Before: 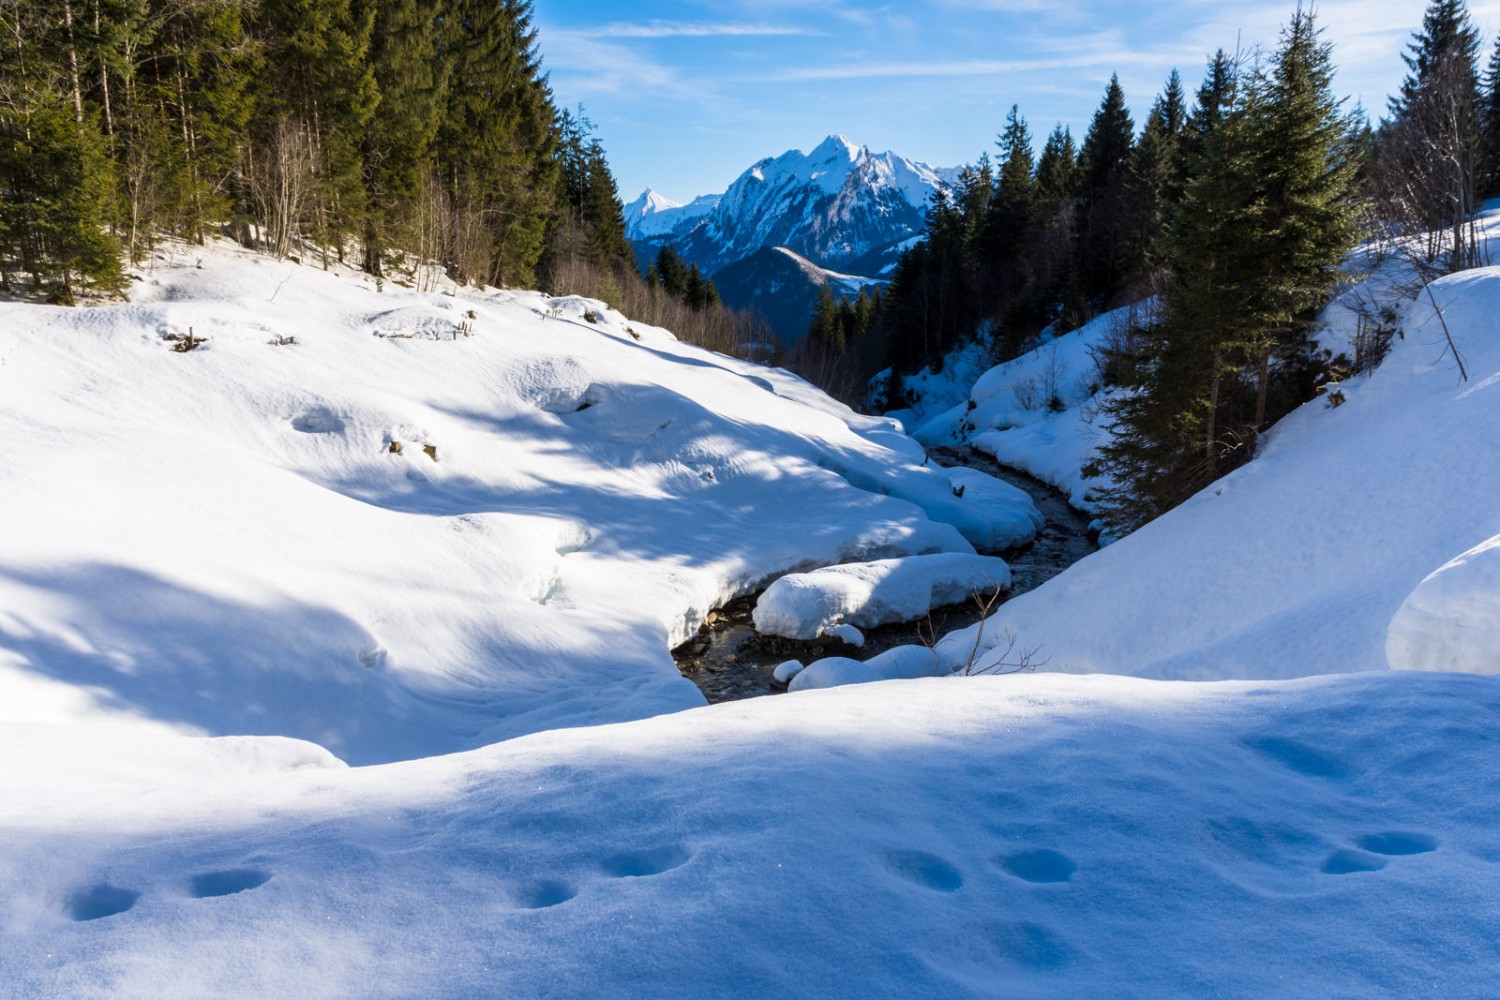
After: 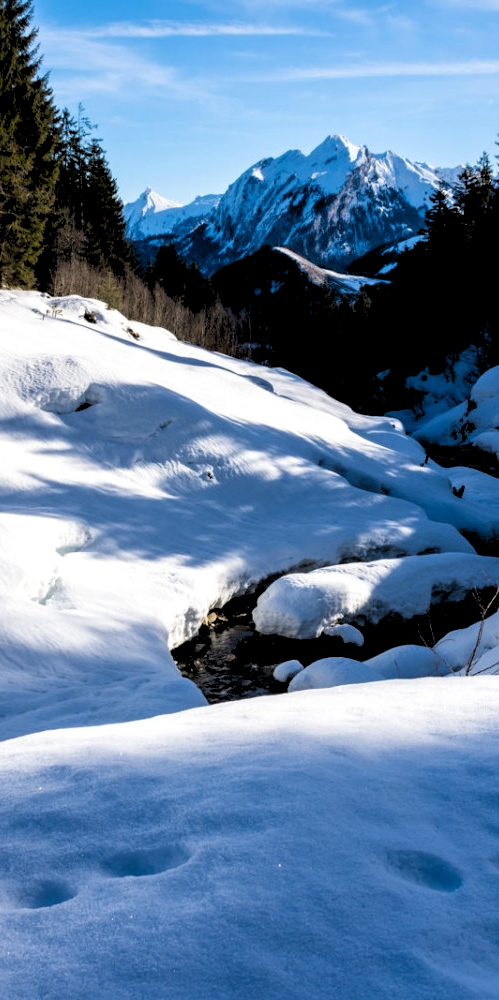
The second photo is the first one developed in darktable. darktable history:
rgb levels: levels [[0.034, 0.472, 0.904], [0, 0.5, 1], [0, 0.5, 1]]
crop: left 33.36%, right 33.36%
